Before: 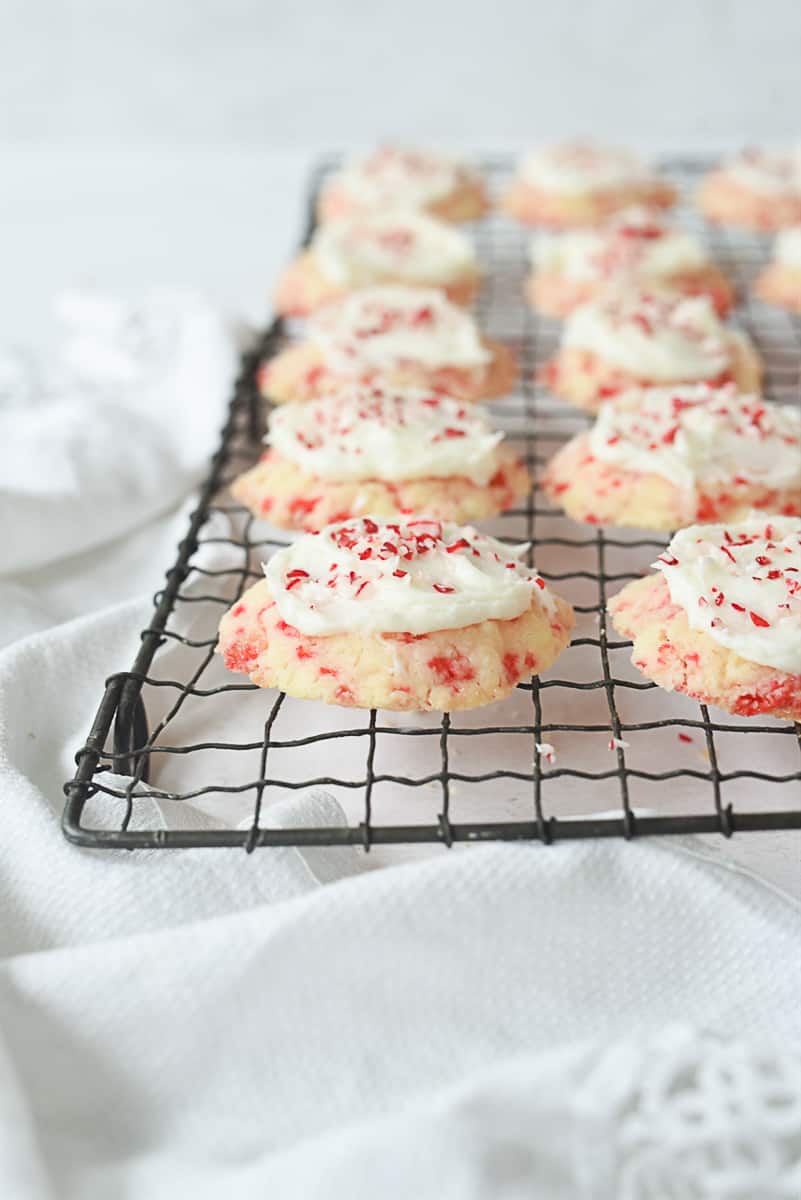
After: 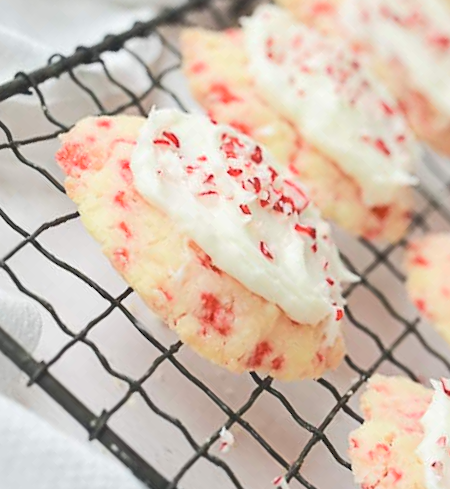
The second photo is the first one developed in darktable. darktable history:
tone curve: curves: ch0 [(0, 0) (0.003, 0.126) (0.011, 0.129) (0.025, 0.129) (0.044, 0.136) (0.069, 0.145) (0.1, 0.162) (0.136, 0.182) (0.177, 0.211) (0.224, 0.254) (0.277, 0.307) (0.335, 0.366) (0.399, 0.441) (0.468, 0.533) (0.543, 0.624) (0.623, 0.702) (0.709, 0.774) (0.801, 0.835) (0.898, 0.904) (1, 1)], color space Lab, independent channels, preserve colors none
crop and rotate: angle -44.33°, top 16.421%, right 0.86%, bottom 11.635%
